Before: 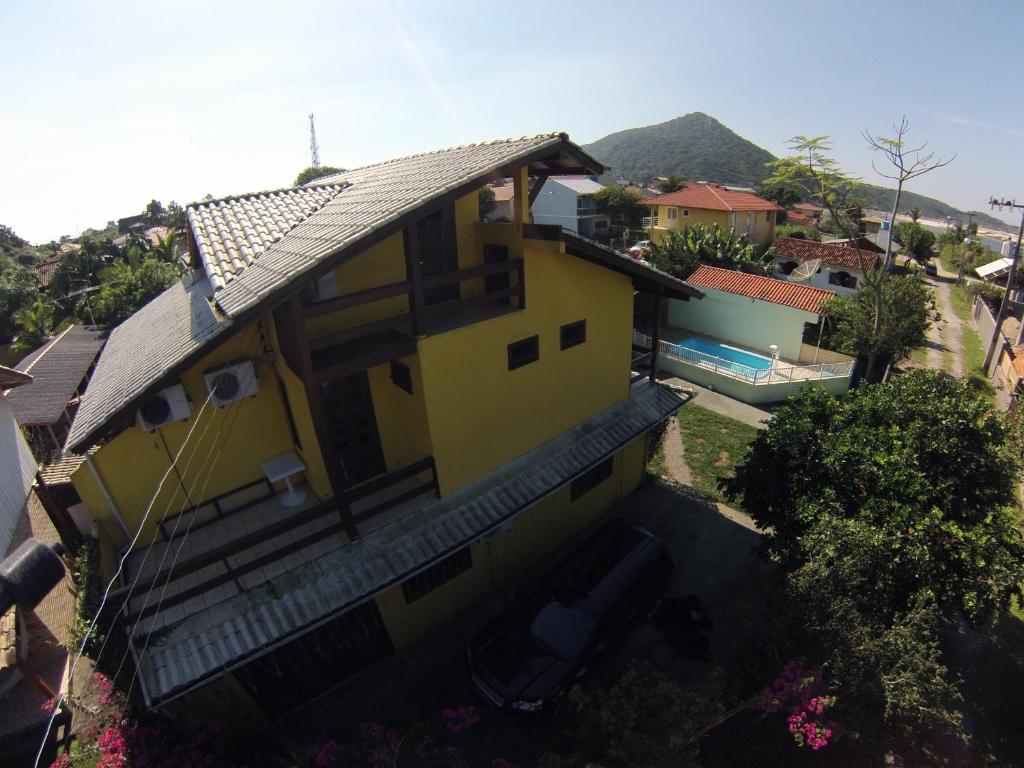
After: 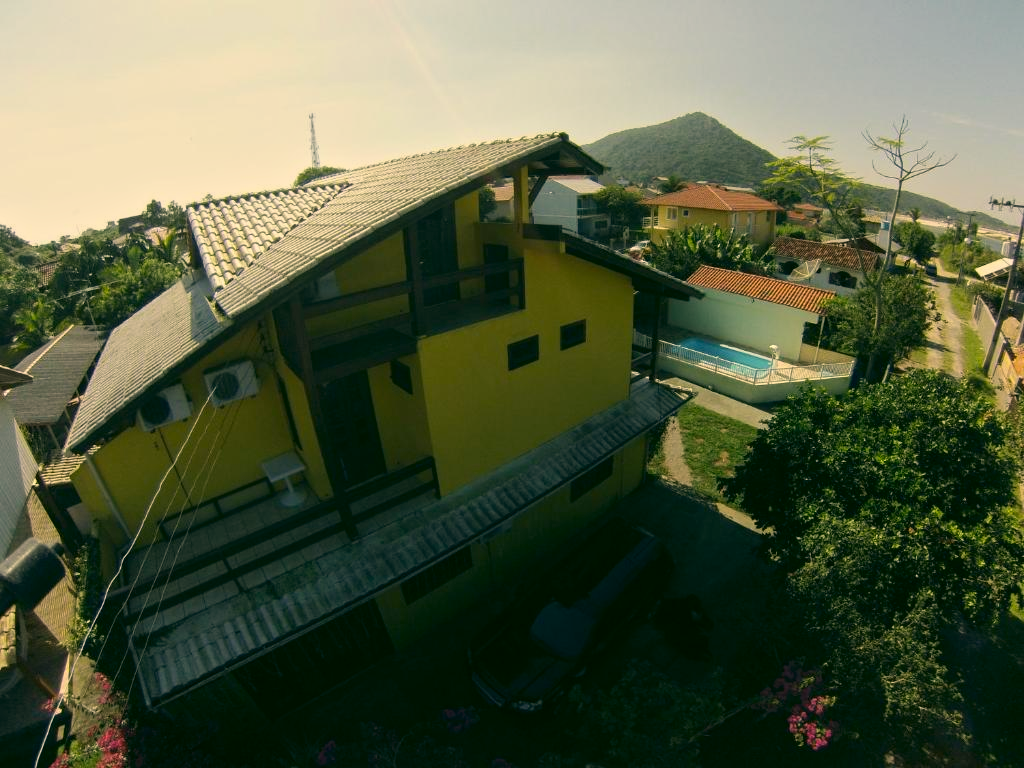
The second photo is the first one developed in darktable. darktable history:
tone equalizer: -8 EV -0.002 EV, -7 EV 0.005 EV, -6 EV -0.009 EV, -5 EV 0.011 EV, -4 EV -0.012 EV, -3 EV 0.007 EV, -2 EV -0.062 EV, -1 EV -0.293 EV, +0 EV -0.582 EV, smoothing diameter 2%, edges refinement/feathering 20, mask exposure compensation -1.57 EV, filter diffusion 5
color correction: highlights a* 5.3, highlights b* 24.26, shadows a* -15.58, shadows b* 4.02
